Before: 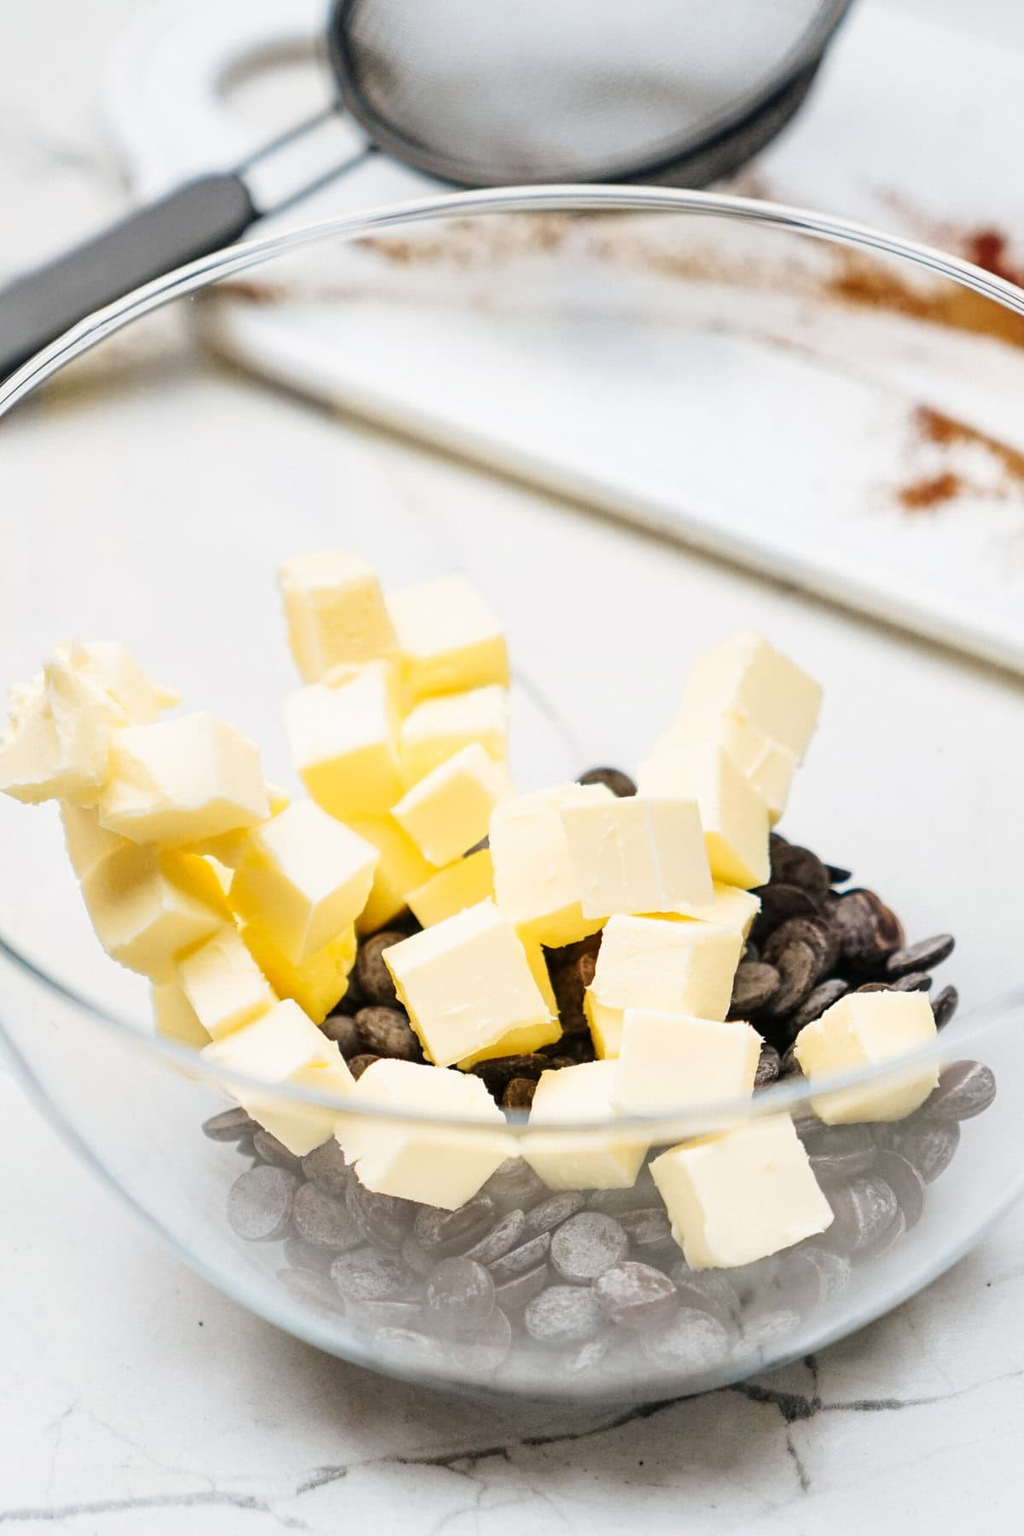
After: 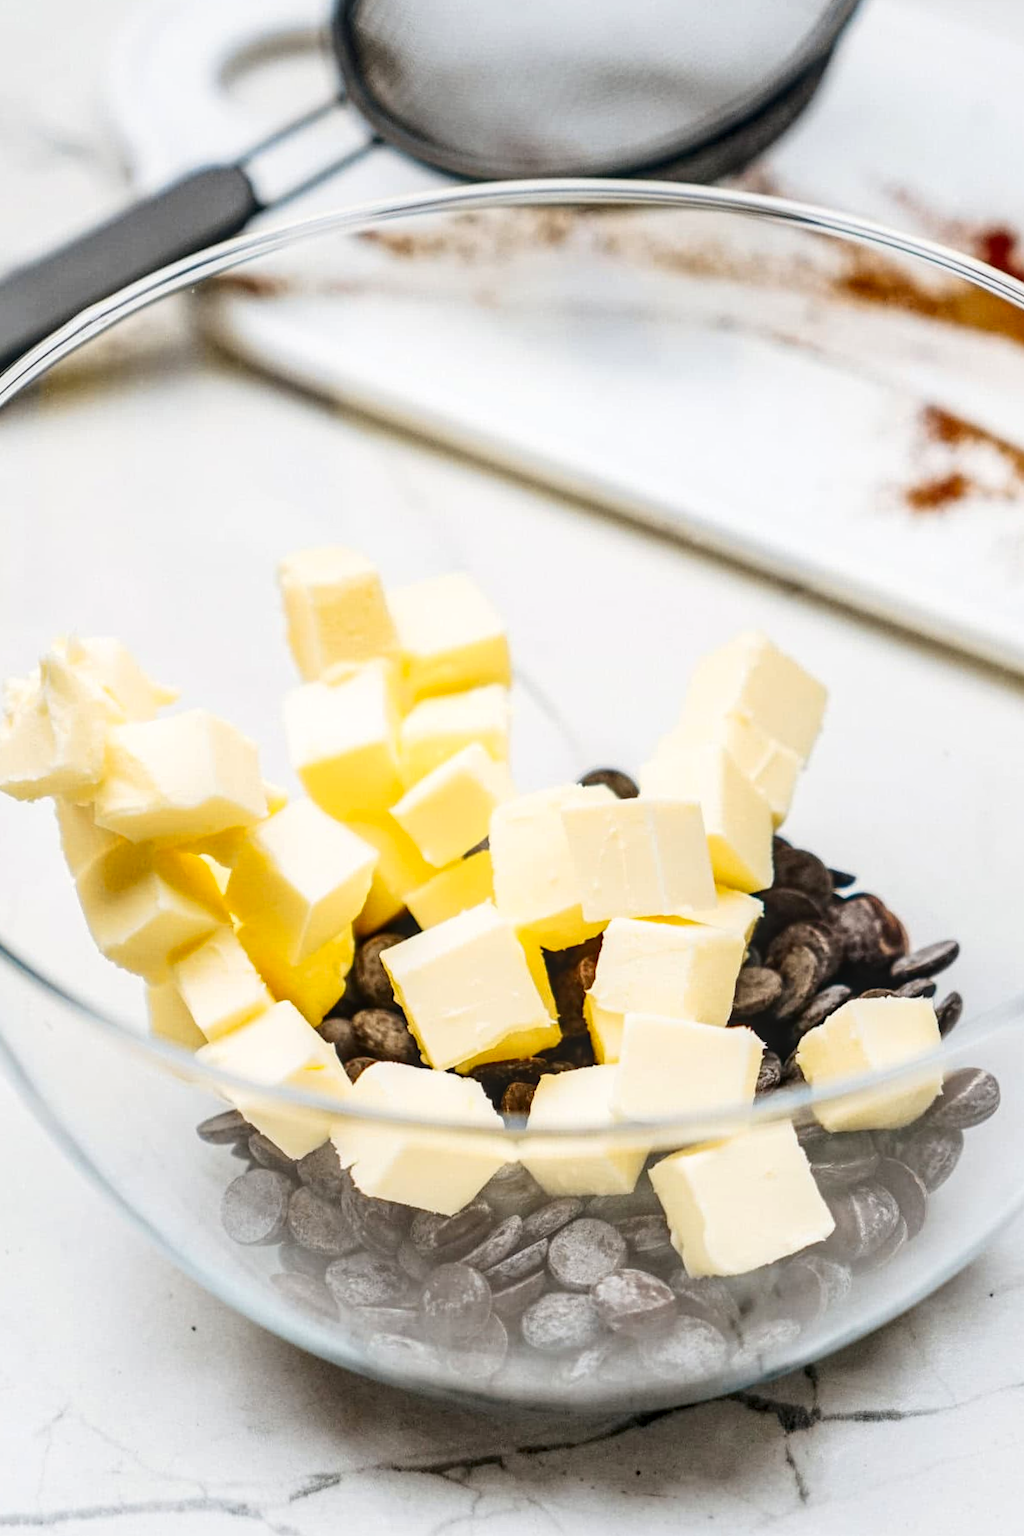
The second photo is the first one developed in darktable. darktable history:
crop and rotate: angle -0.438°
contrast brightness saturation: contrast 0.131, brightness -0.06, saturation 0.152
local contrast: on, module defaults
